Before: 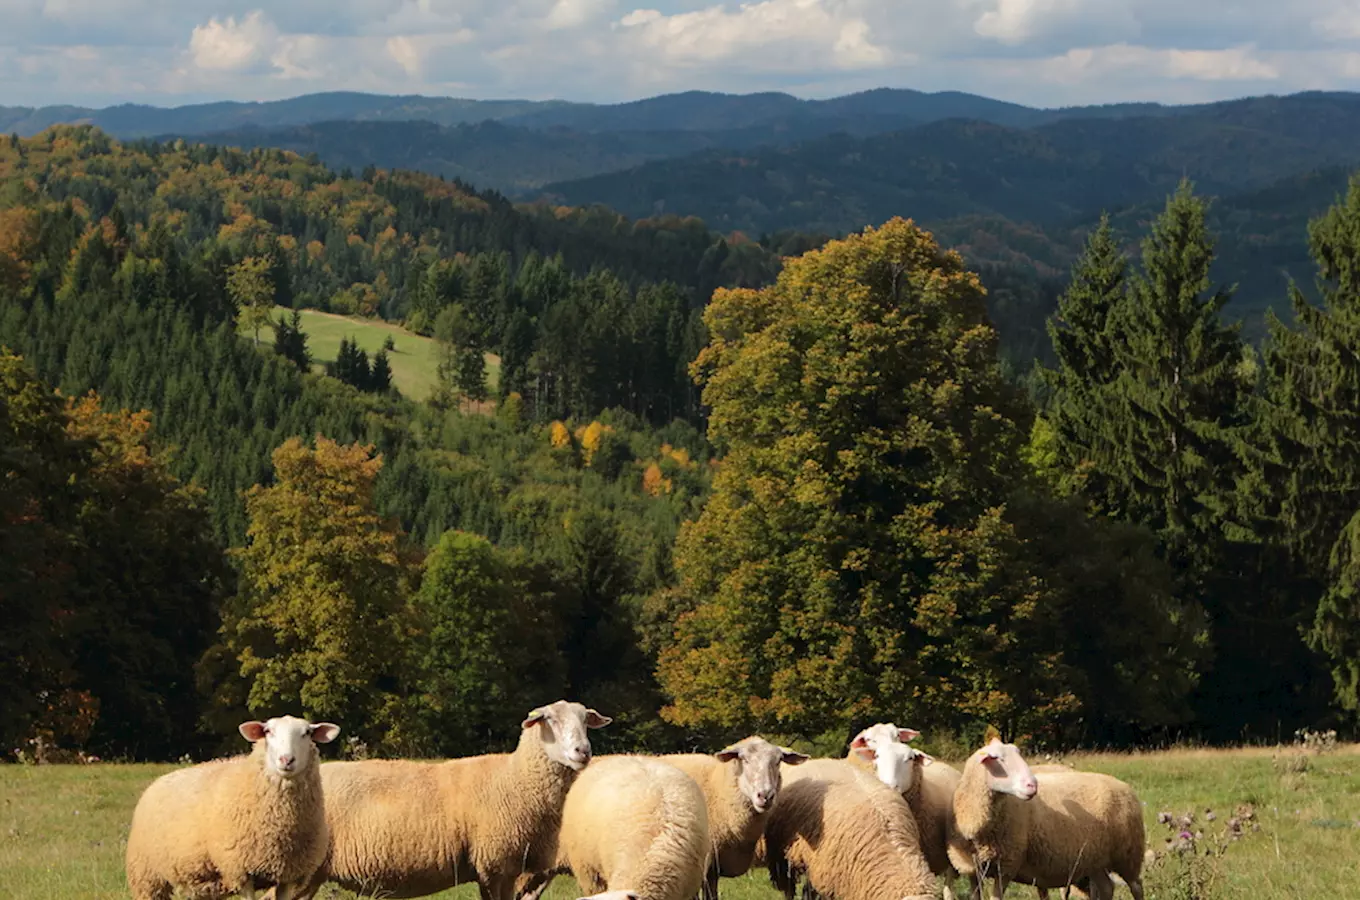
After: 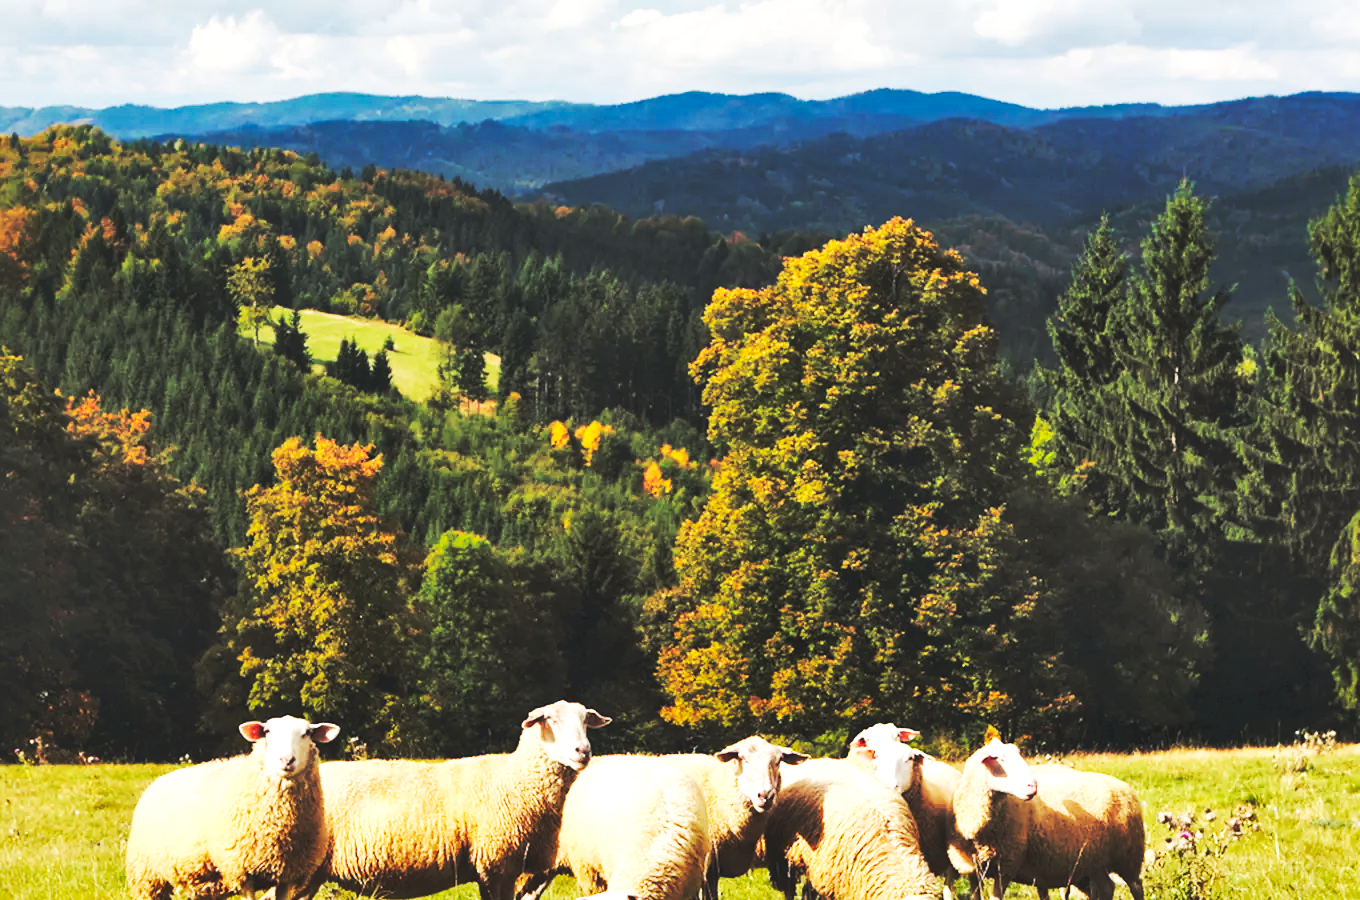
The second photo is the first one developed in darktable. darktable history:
local contrast: mode bilateral grid, contrast 19, coarseness 51, detail 141%, midtone range 0.2
tone equalizer: mask exposure compensation -0.498 EV
shadows and highlights: soften with gaussian
base curve: curves: ch0 [(0, 0.015) (0.085, 0.116) (0.134, 0.298) (0.19, 0.545) (0.296, 0.764) (0.599, 0.982) (1, 1)], preserve colors none
